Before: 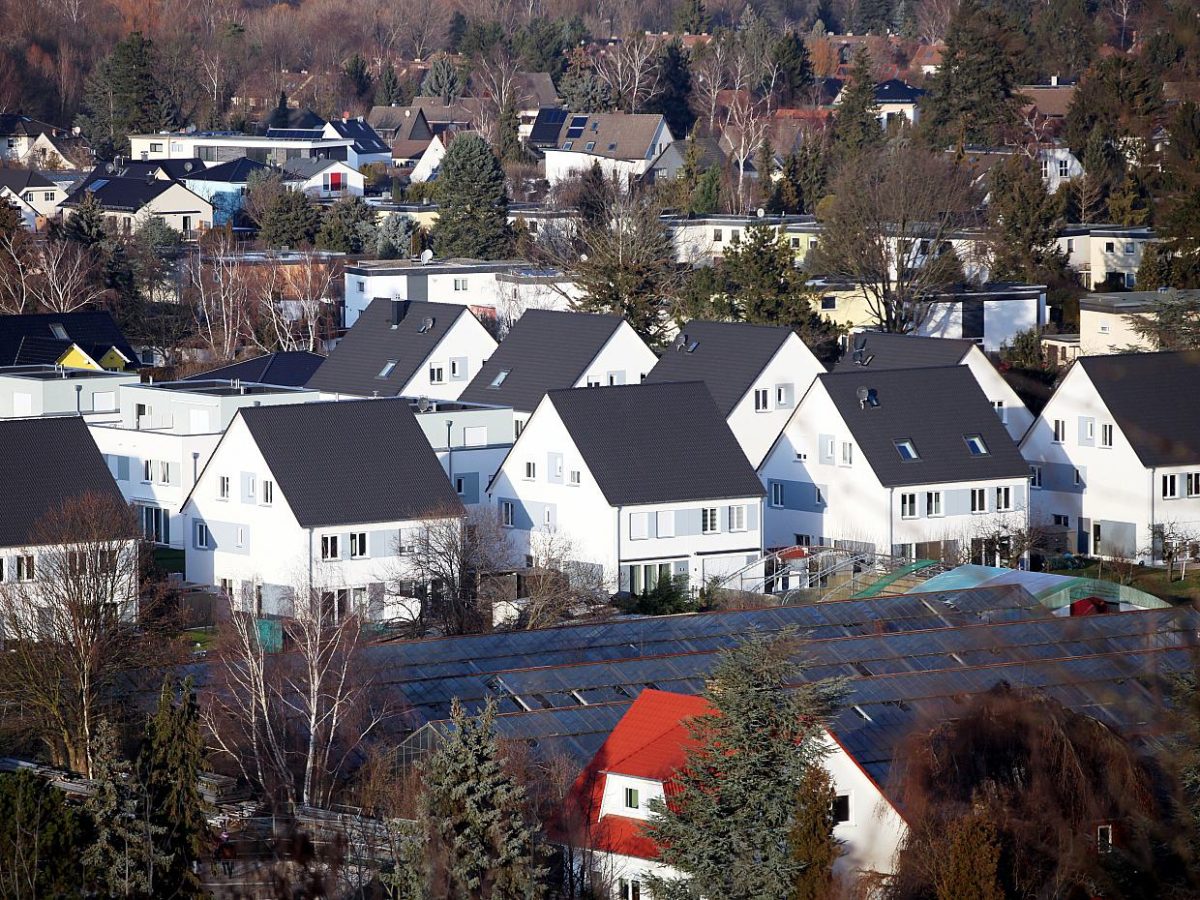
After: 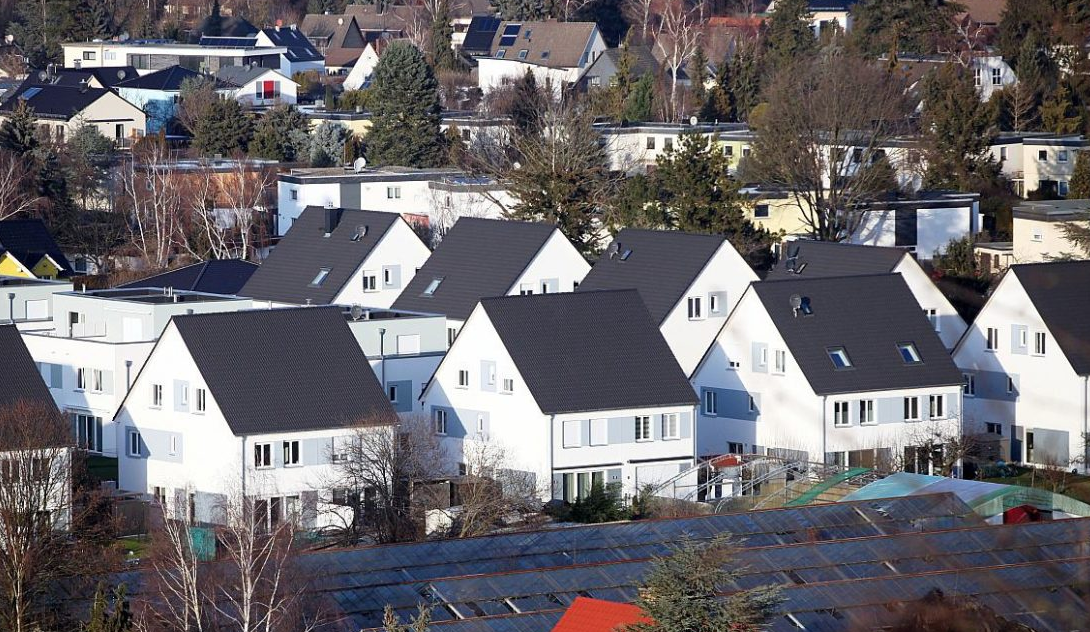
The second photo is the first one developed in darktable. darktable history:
vibrance: vibrance 0%
crop: left 5.596%, top 10.314%, right 3.534%, bottom 19.395%
